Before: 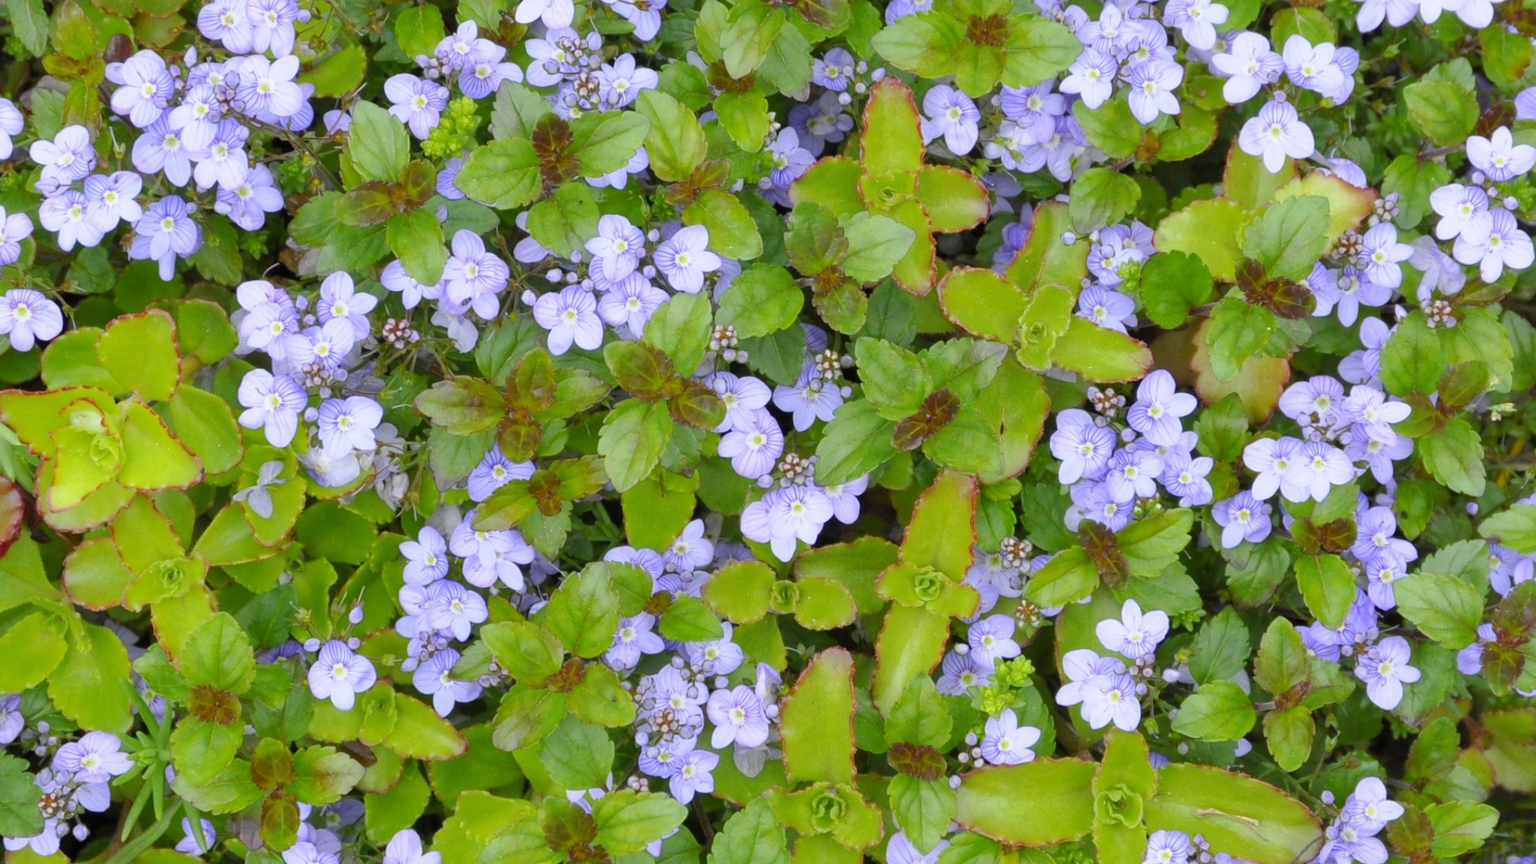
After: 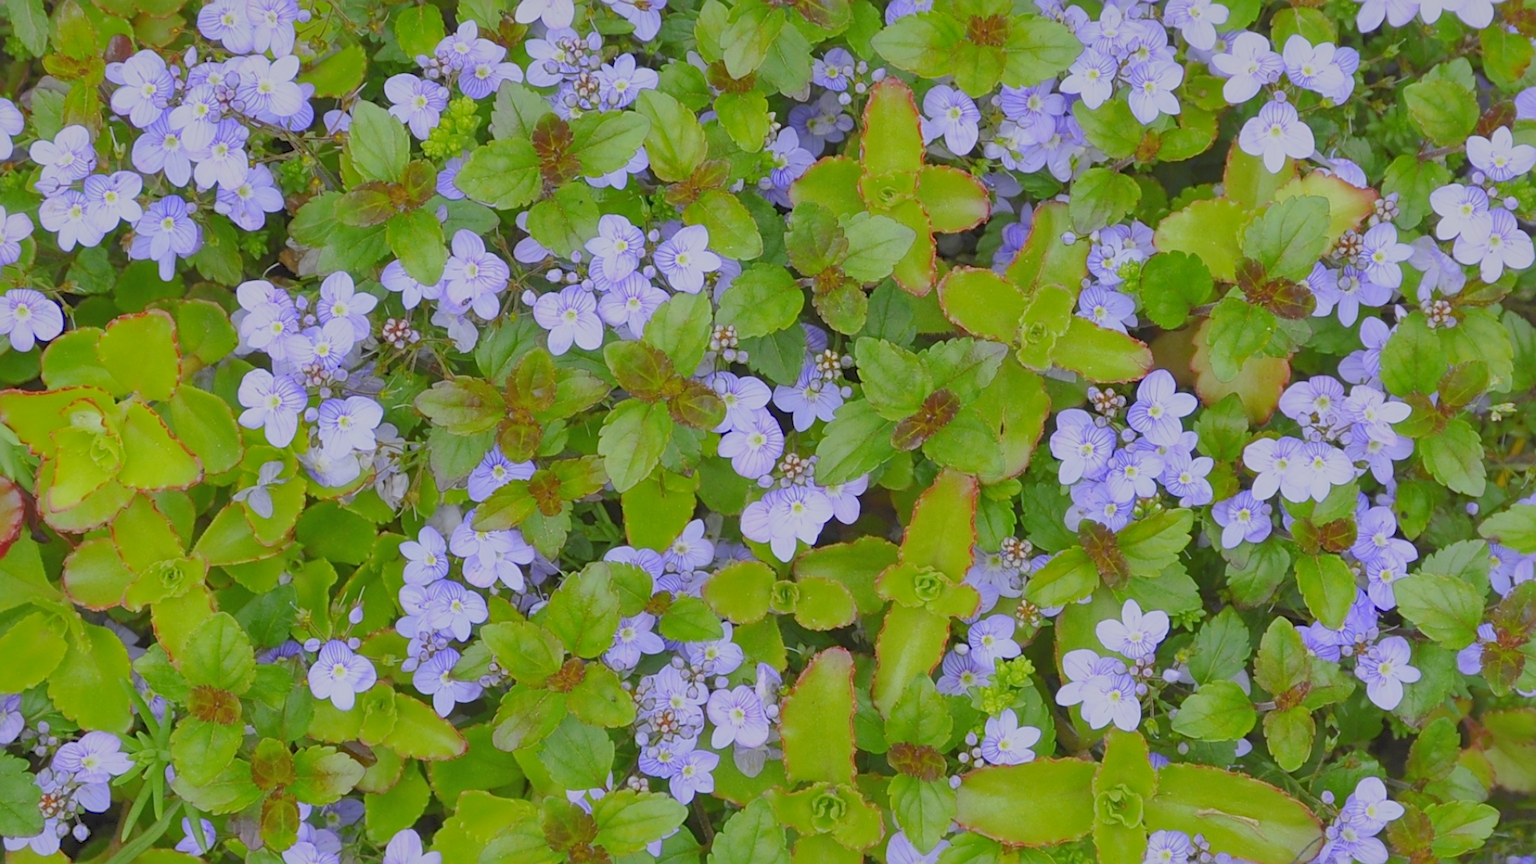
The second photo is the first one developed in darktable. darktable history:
exposure: black level correction -0.001, exposure 0.079 EV, compensate exposure bias true, compensate highlight preservation false
color balance rgb: shadows lift › hue 86.75°, perceptual saturation grading › global saturation 0.698%, contrast -29.501%
shadows and highlights: on, module defaults
sharpen: on, module defaults
